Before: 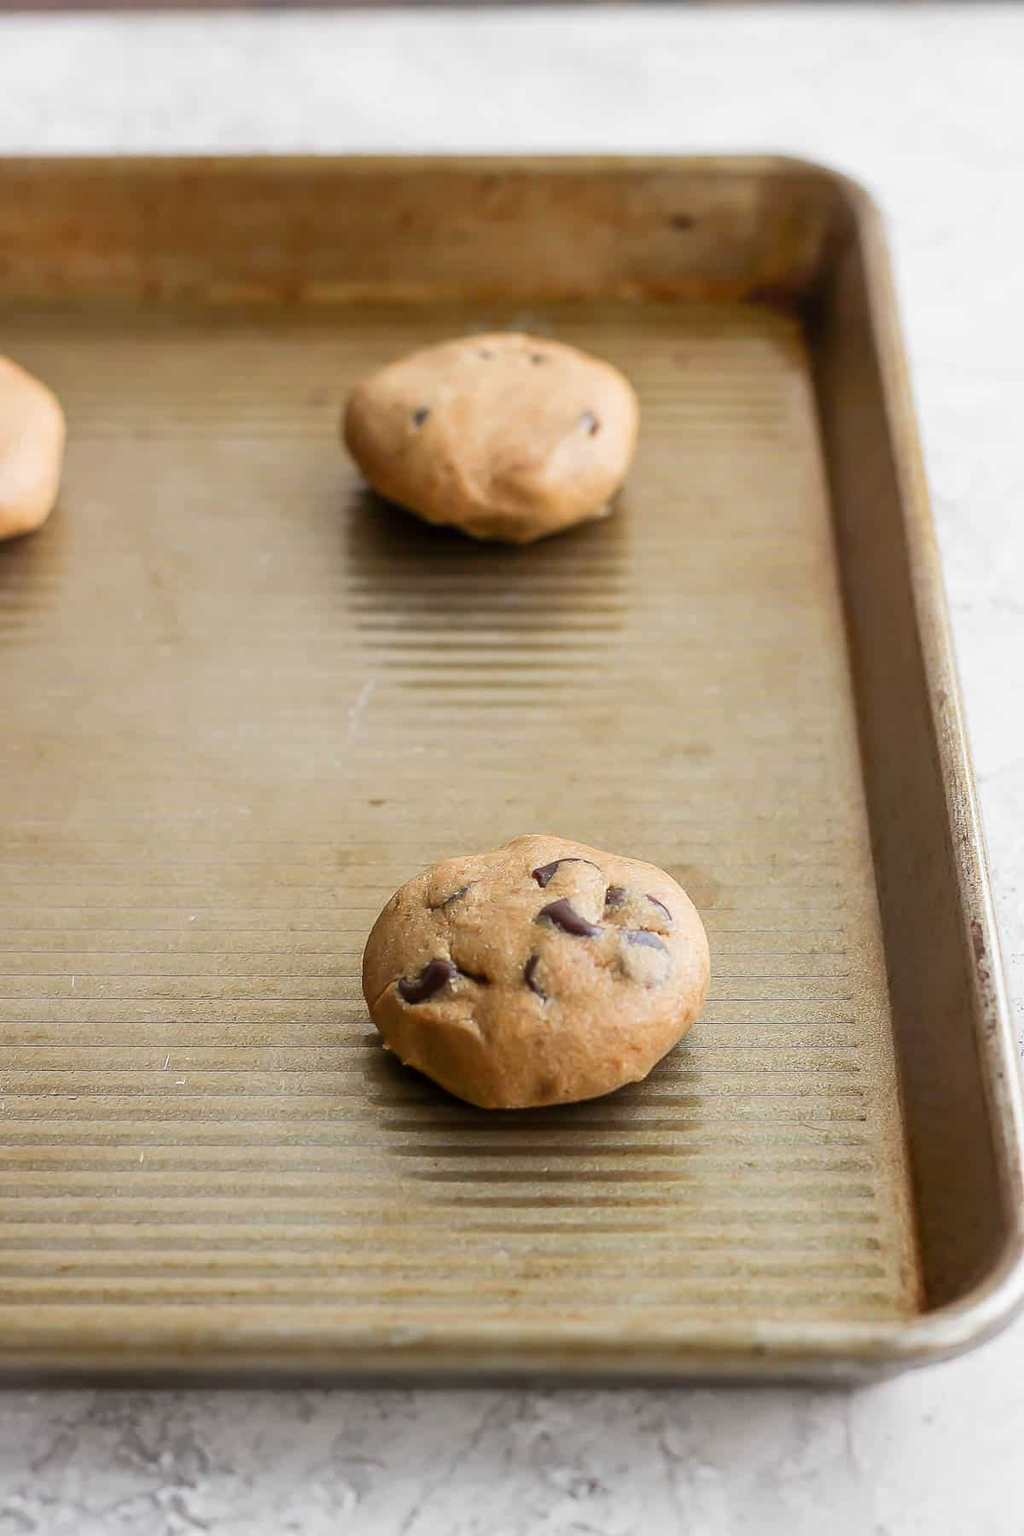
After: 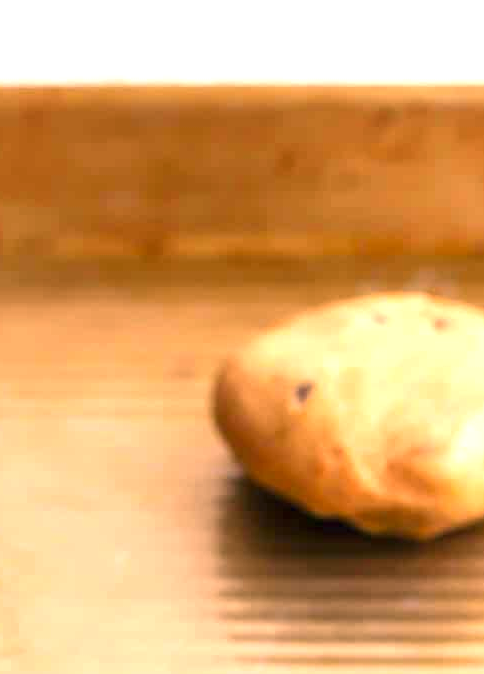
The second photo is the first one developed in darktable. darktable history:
color correction: highlights a* 20.62, highlights b* 19.33
crop: left 15.772%, top 5.439%, right 43.831%, bottom 57.064%
exposure: black level correction 0, exposure 1.102 EV, compensate exposure bias true, compensate highlight preservation false
